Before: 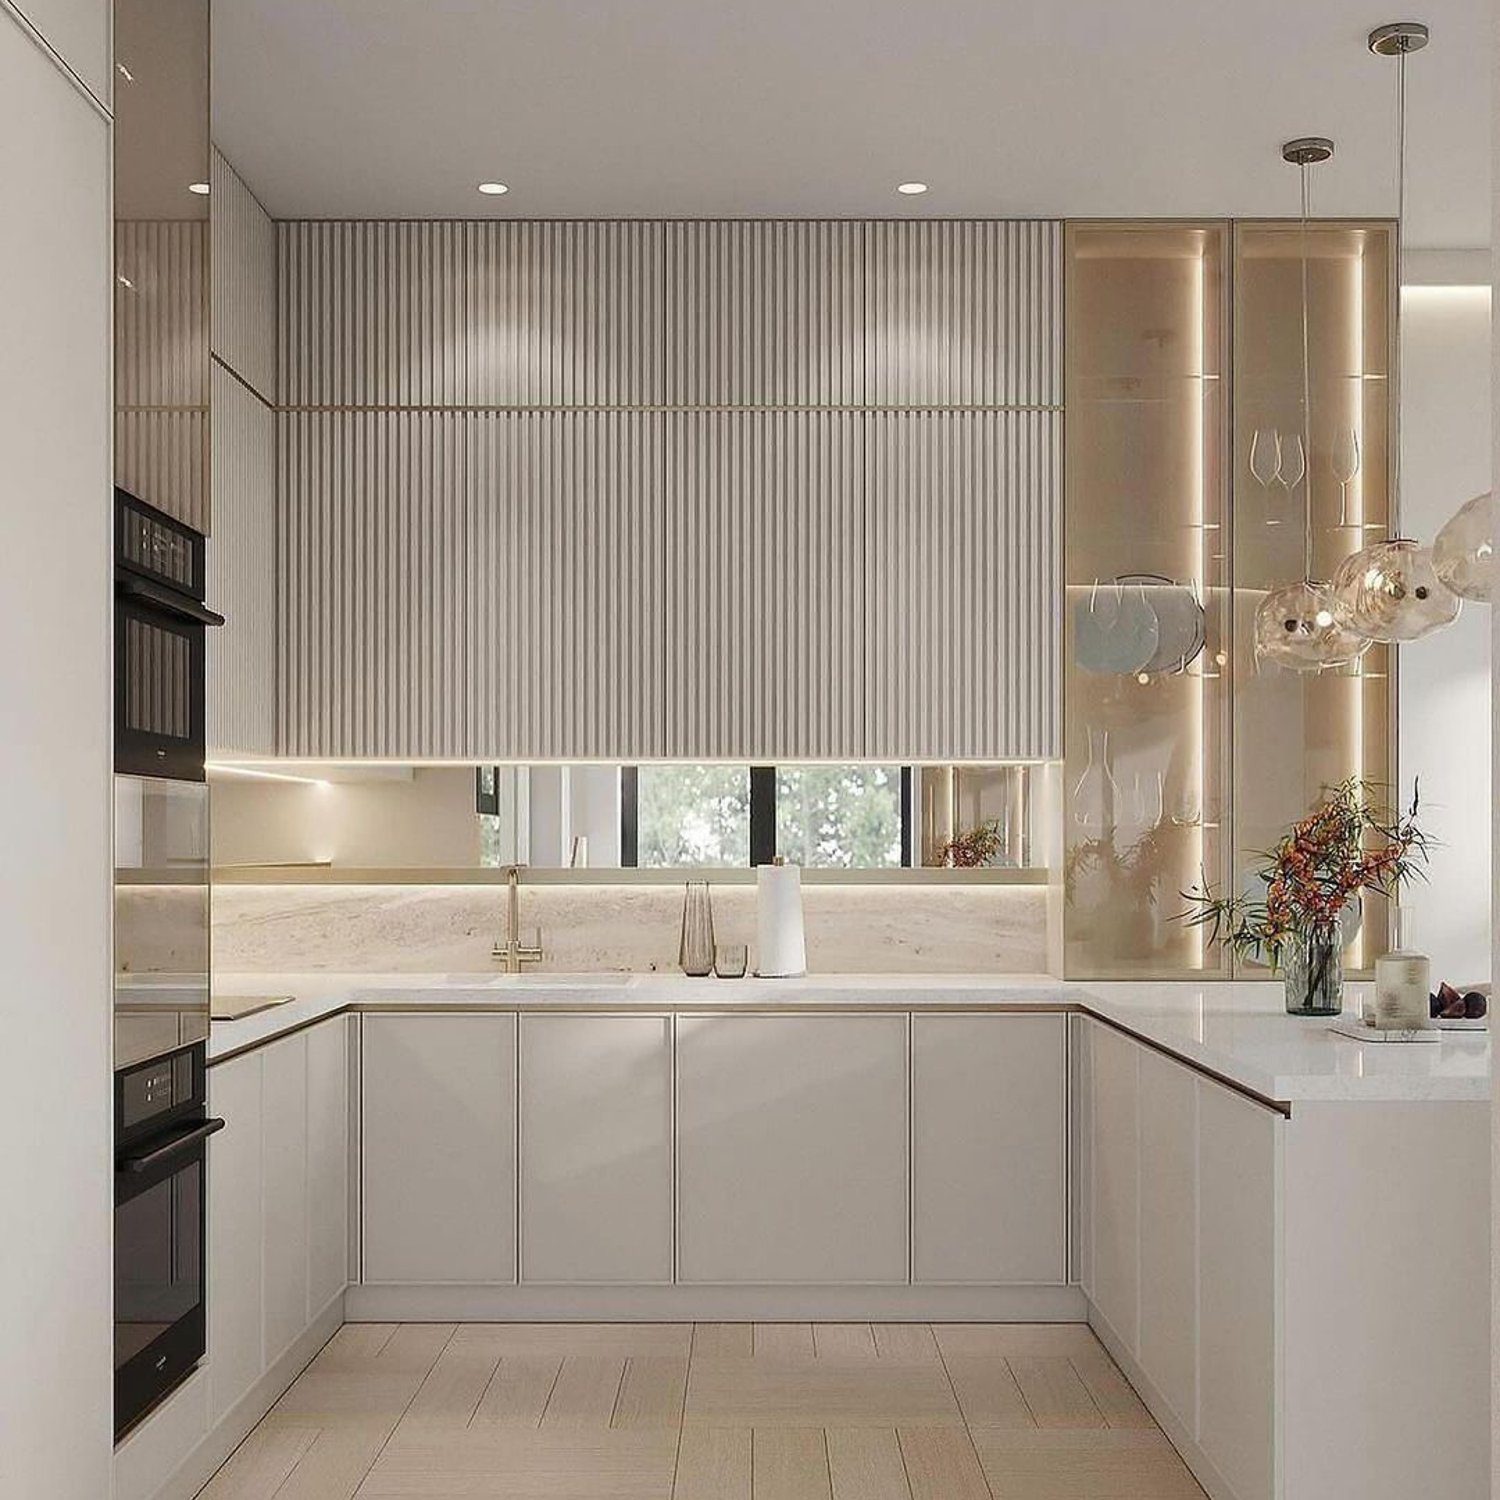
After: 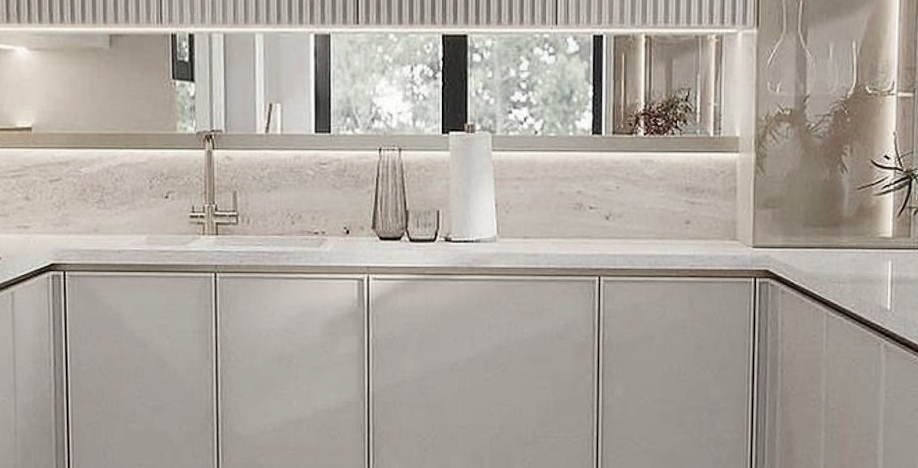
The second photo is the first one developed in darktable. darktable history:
crop: left 18.091%, top 51.13%, right 17.525%, bottom 16.85%
color zones: curves: ch0 [(0, 0.5) (0.125, 0.4) (0.25, 0.5) (0.375, 0.4) (0.5, 0.4) (0.625, 0.6) (0.75, 0.6) (0.875, 0.5)]; ch1 [(0, 0.4) (0.125, 0.5) (0.25, 0.4) (0.375, 0.4) (0.5, 0.4) (0.625, 0.4) (0.75, 0.5) (0.875, 0.4)]; ch2 [(0, 0.6) (0.125, 0.5) (0.25, 0.5) (0.375, 0.6) (0.5, 0.6) (0.625, 0.5) (0.75, 0.5) (0.875, 0.5)]
contrast brightness saturation: contrast 0.1, saturation -0.36
rotate and perspective: rotation 0.074°, lens shift (vertical) 0.096, lens shift (horizontal) -0.041, crop left 0.043, crop right 0.952, crop top 0.024, crop bottom 0.979
